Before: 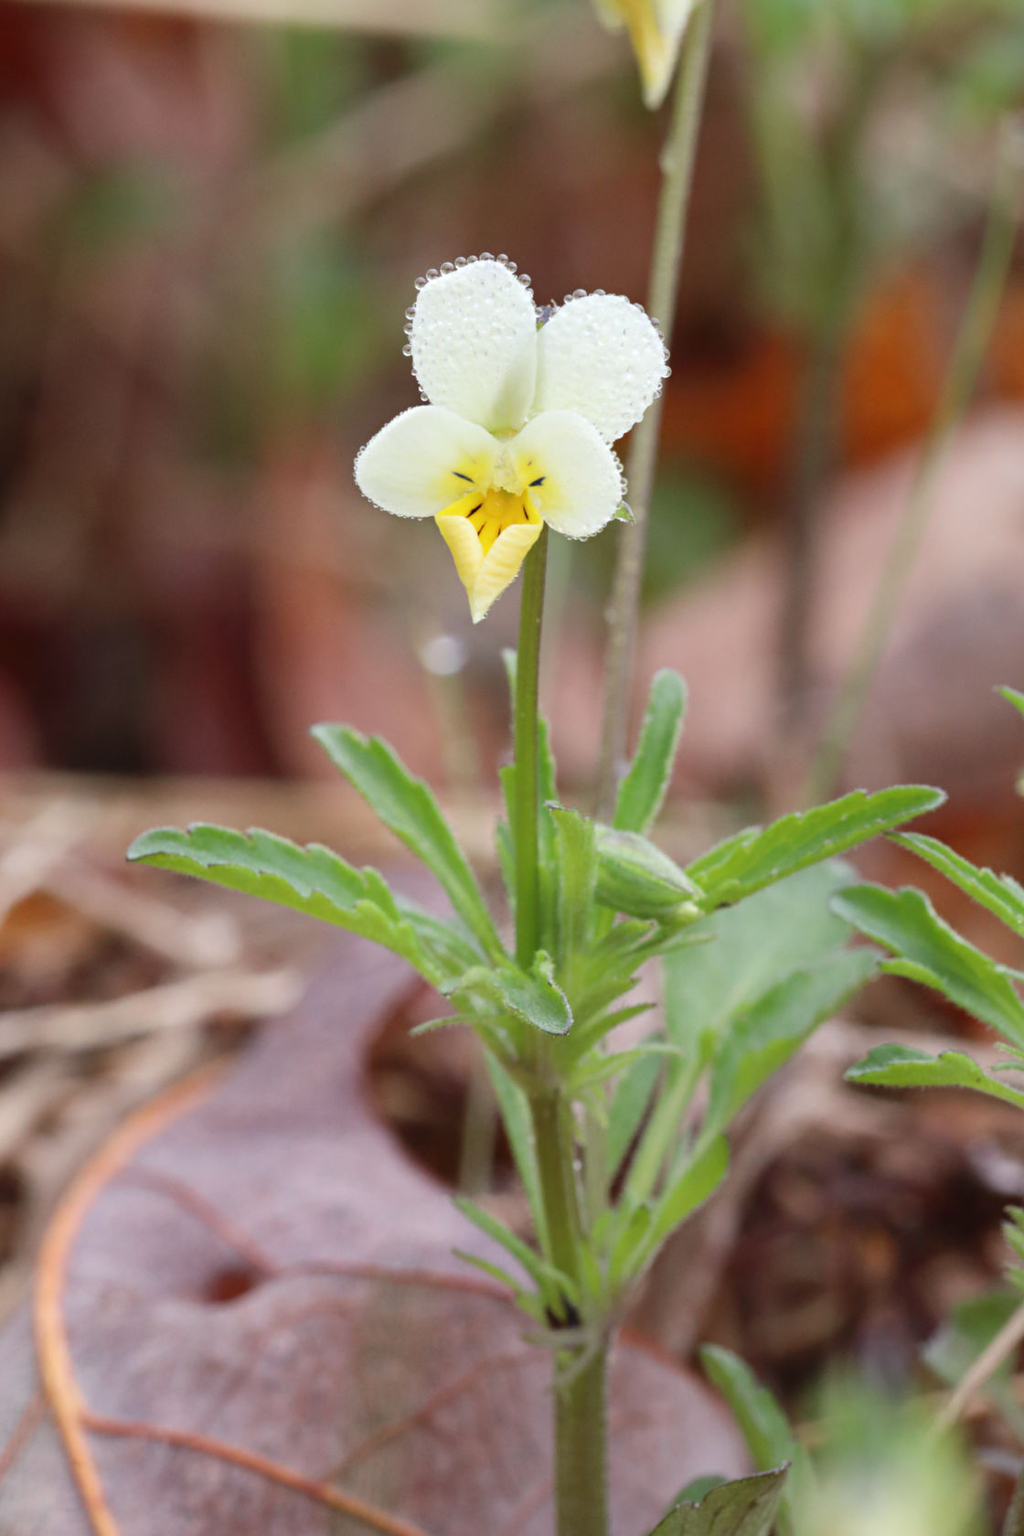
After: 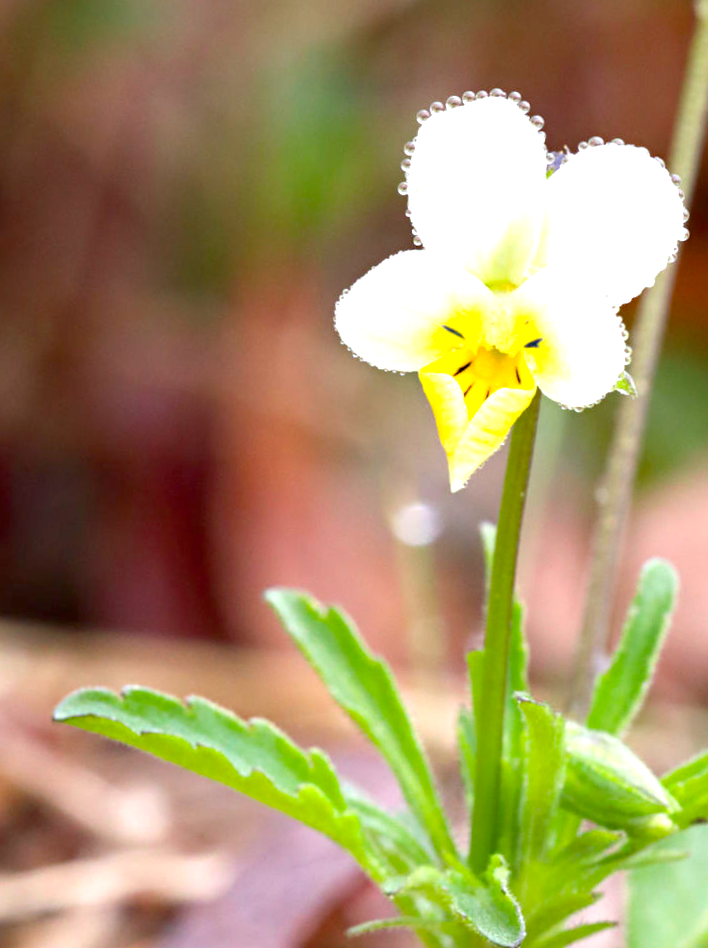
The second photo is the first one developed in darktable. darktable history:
crop and rotate: angle -4.55°, left 2.126%, top 6.635%, right 27.263%, bottom 30.384%
color balance rgb: shadows lift › chroma 4.202%, shadows lift › hue 254.43°, global offset › luminance -0.489%, perceptual saturation grading › global saturation 14.847%, perceptual brilliance grading › global brilliance 24.774%, global vibrance 22.731%
exposure: black level correction 0.001, compensate highlight preservation false
